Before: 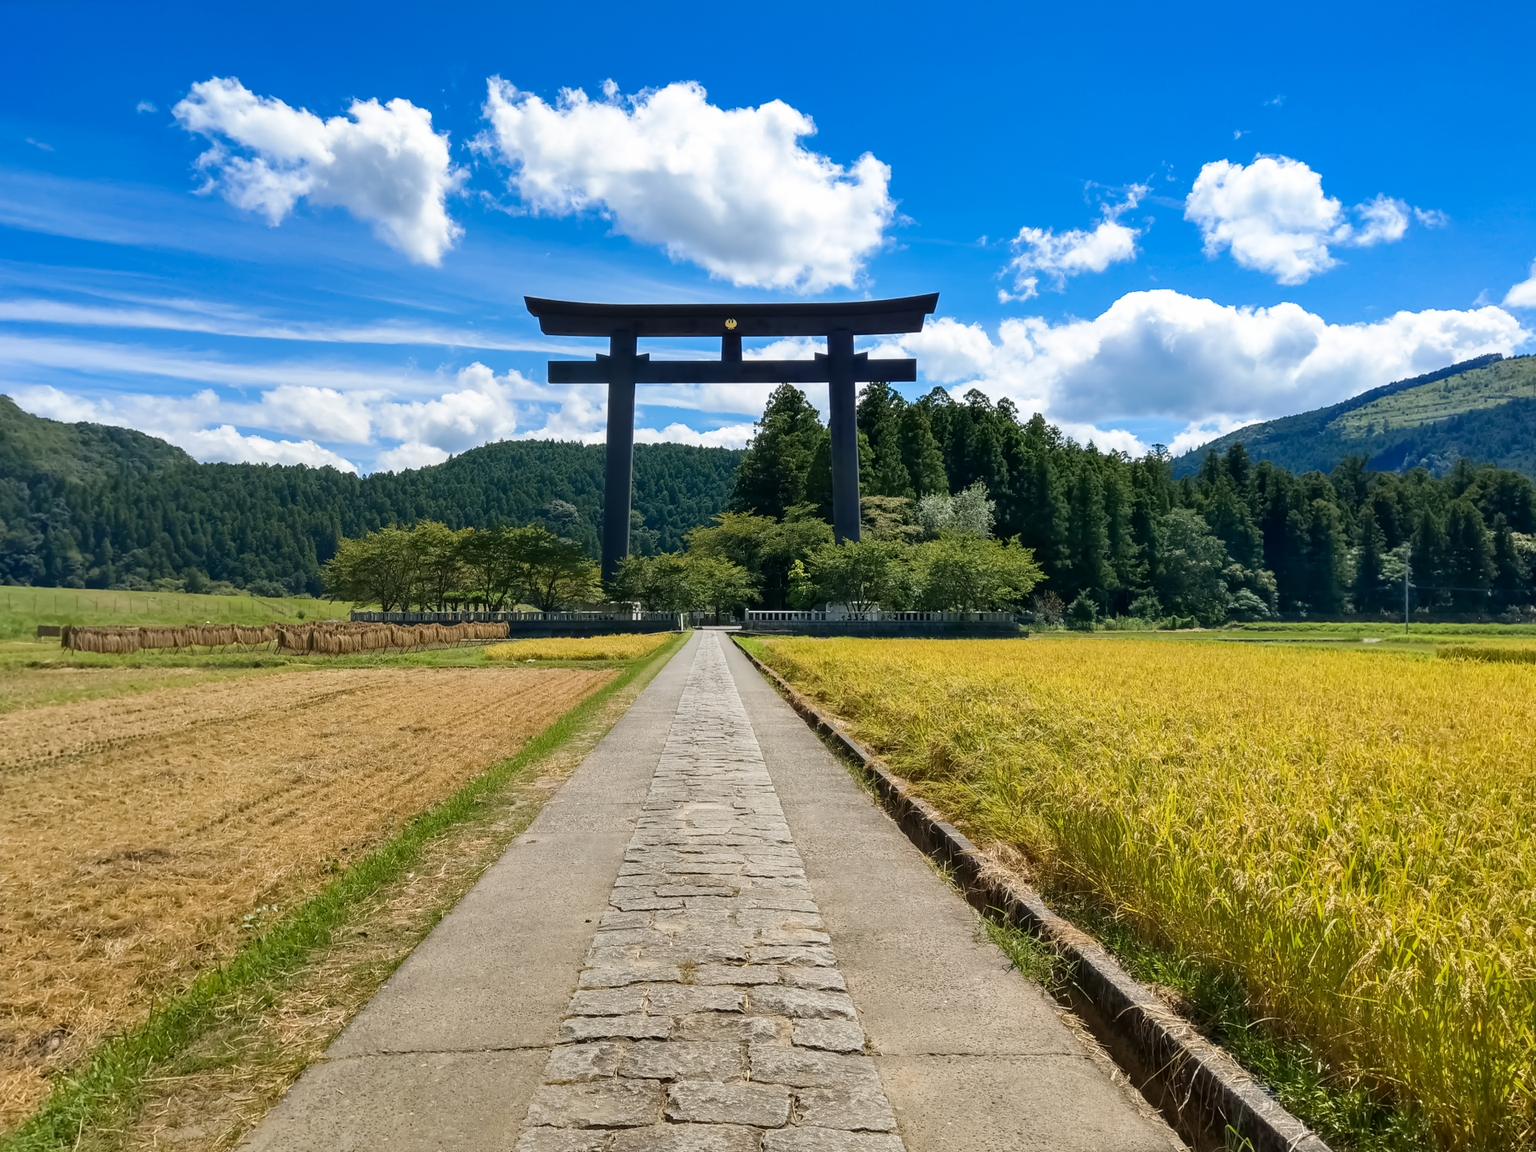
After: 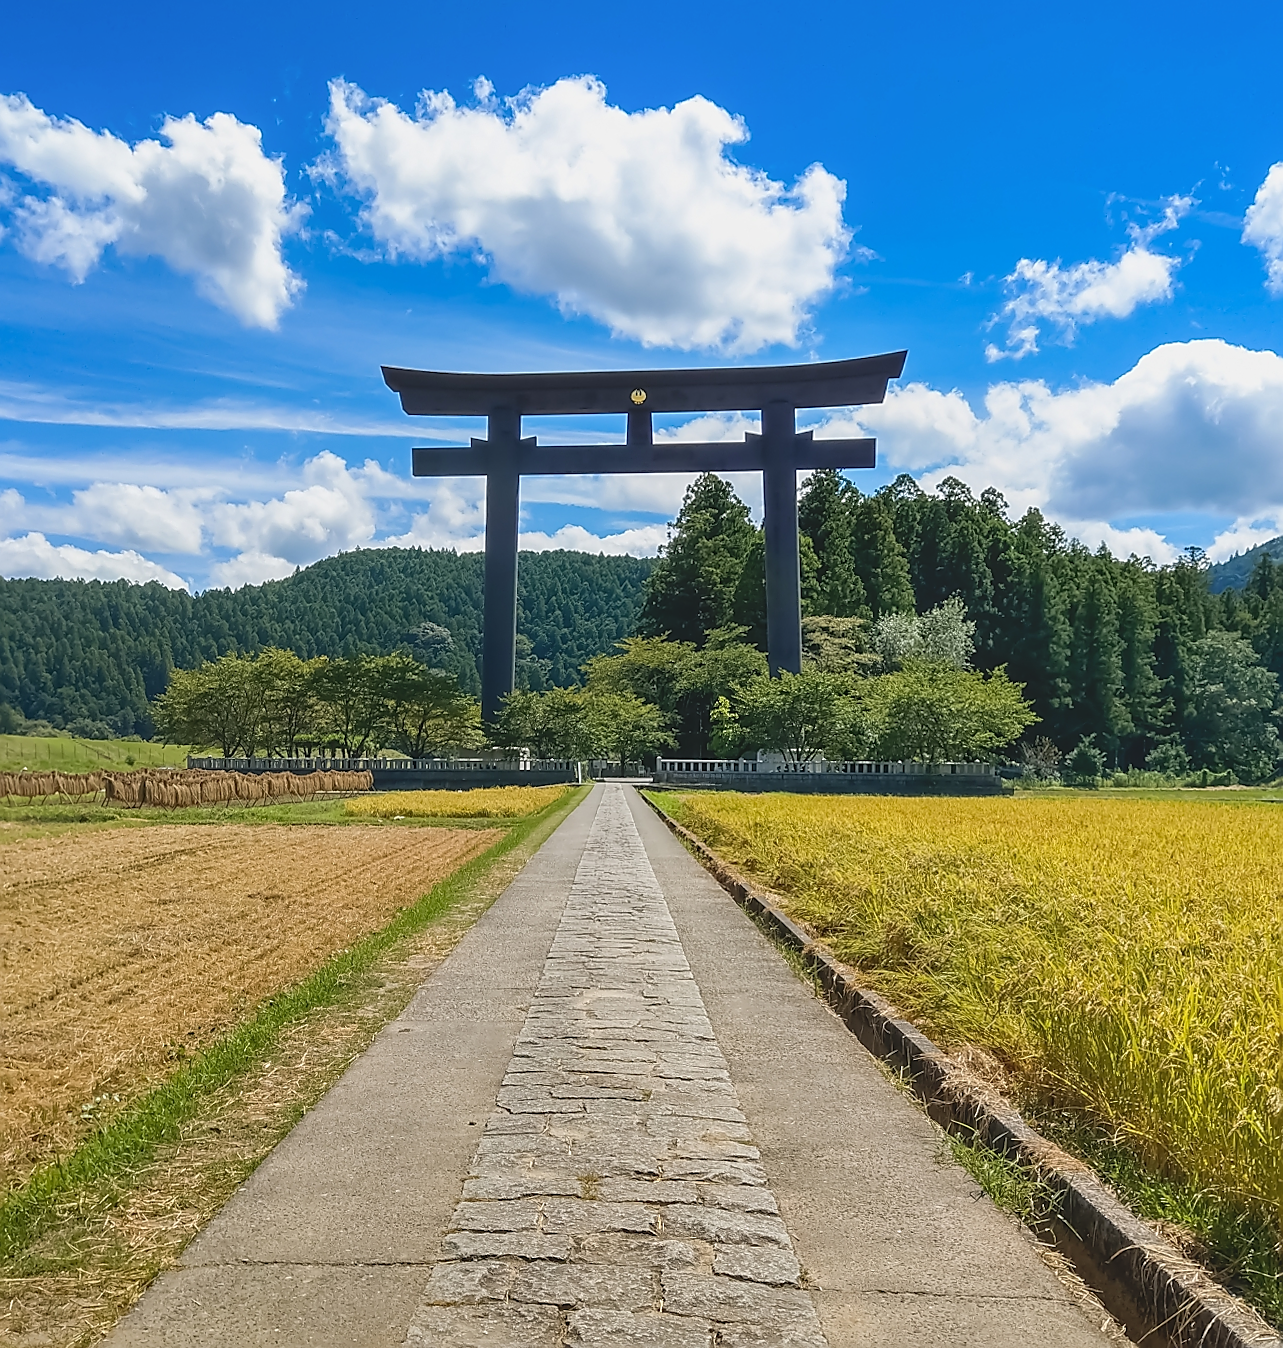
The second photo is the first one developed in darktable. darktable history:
rotate and perspective: rotation 0.062°, lens shift (vertical) 0.115, lens shift (horizontal) -0.133, crop left 0.047, crop right 0.94, crop top 0.061, crop bottom 0.94
crop and rotate: left 9.061%, right 20.142%
local contrast: highlights 48%, shadows 0%, detail 100%
sharpen: radius 1.4, amount 1.25, threshold 0.7
